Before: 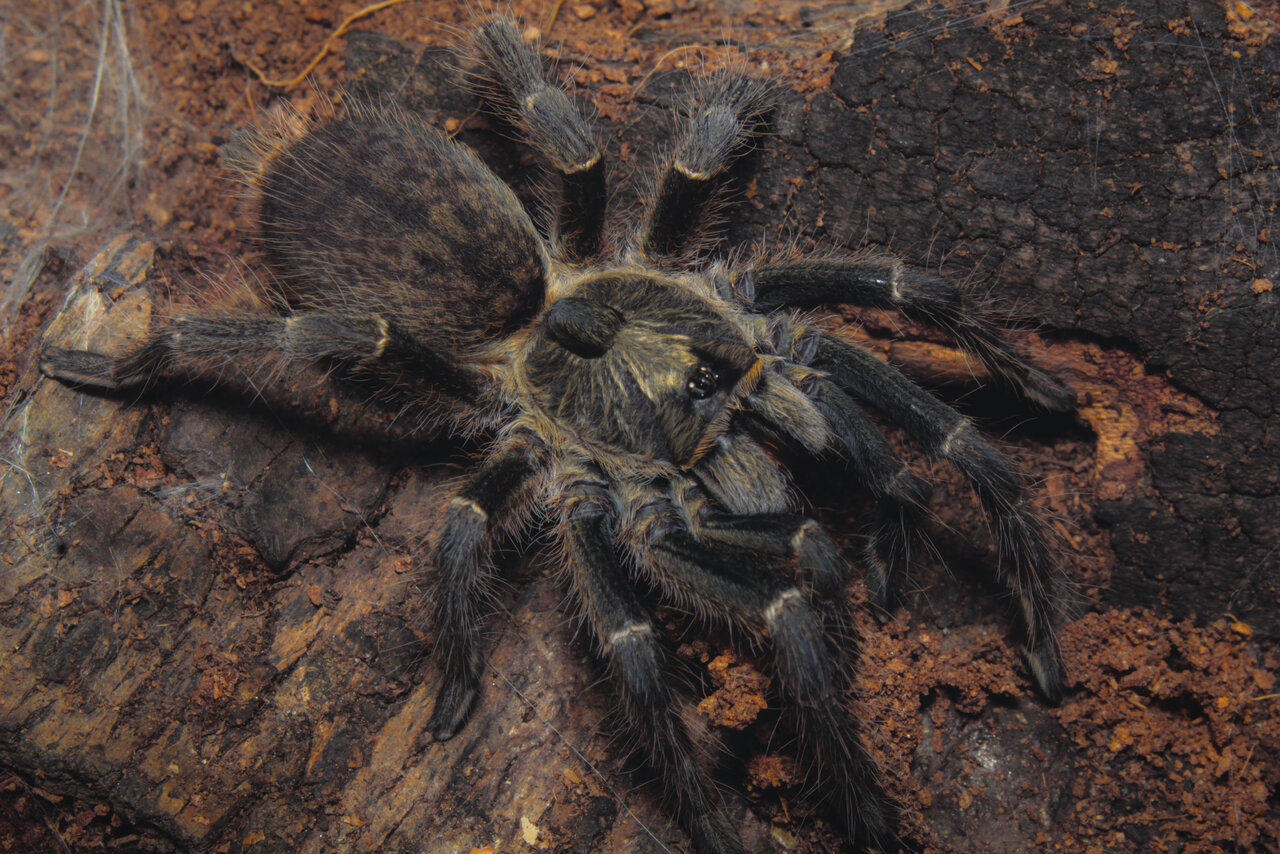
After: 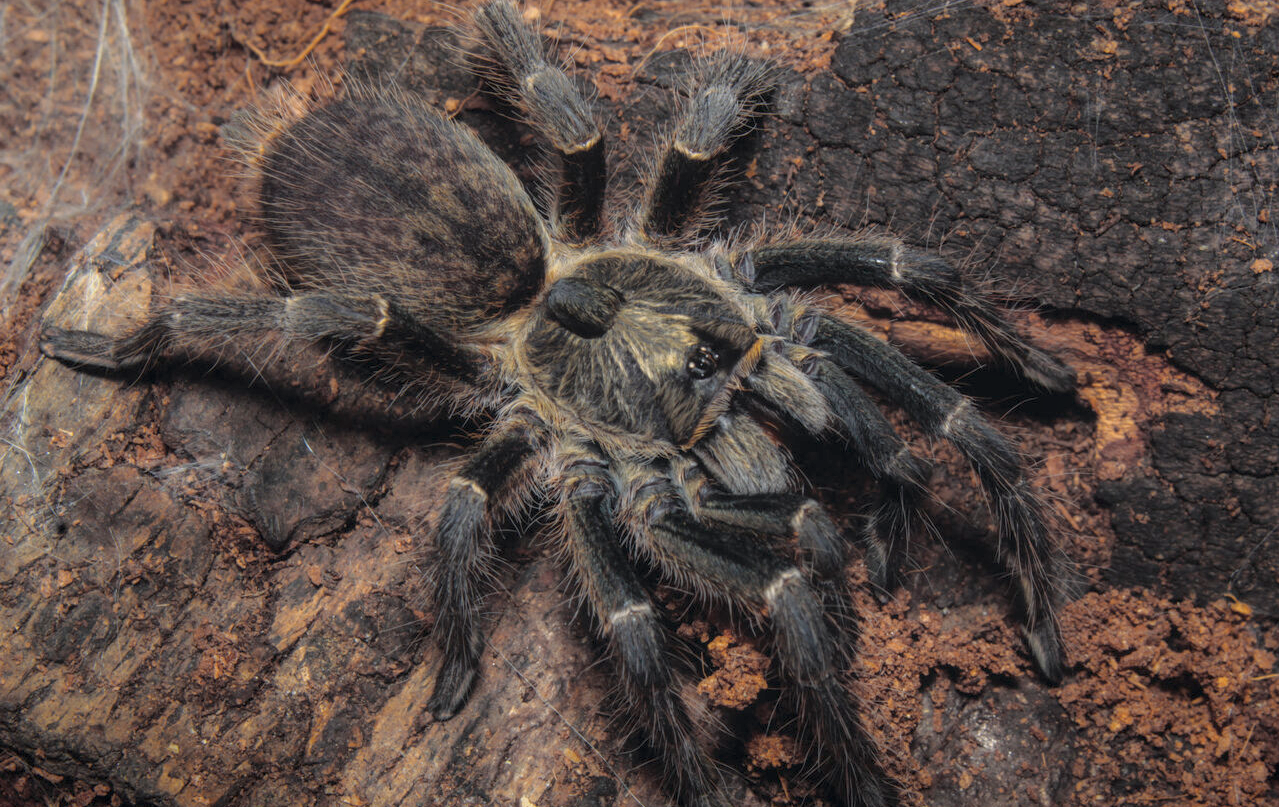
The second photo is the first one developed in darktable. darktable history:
local contrast: on, module defaults
crop and rotate: top 2.479%, bottom 3.018%
